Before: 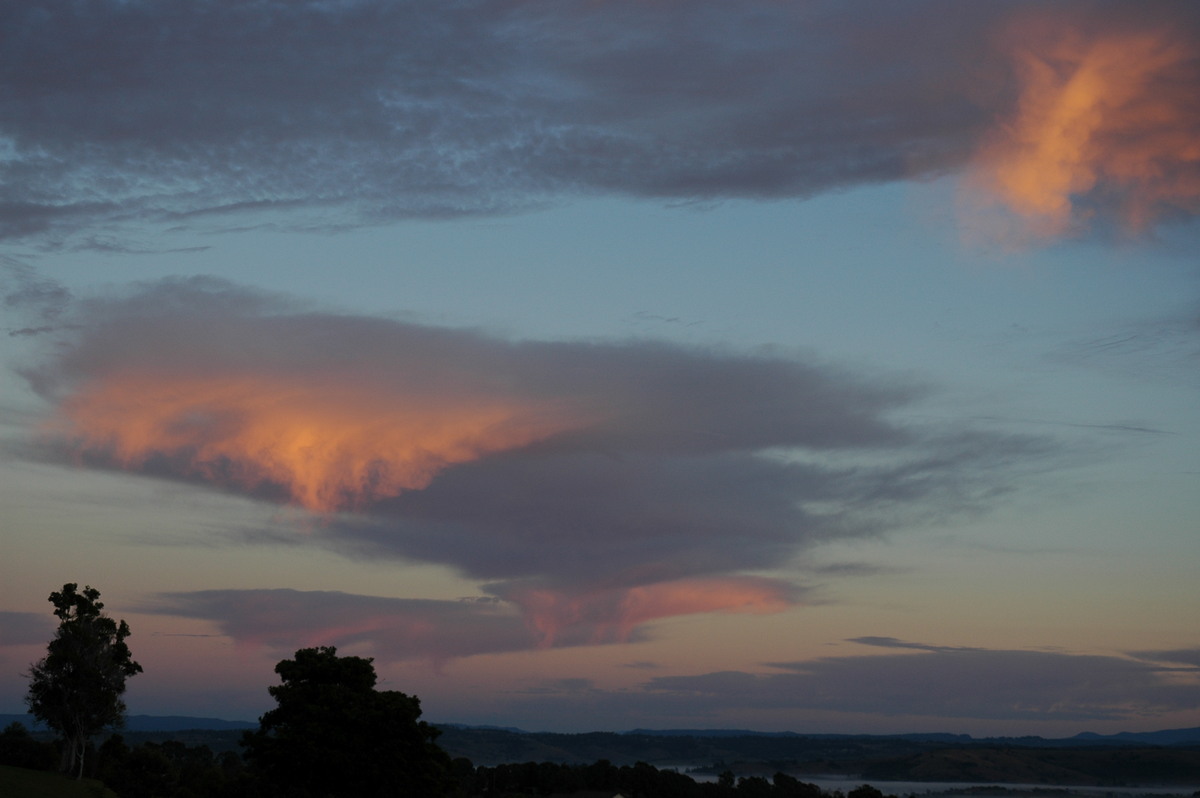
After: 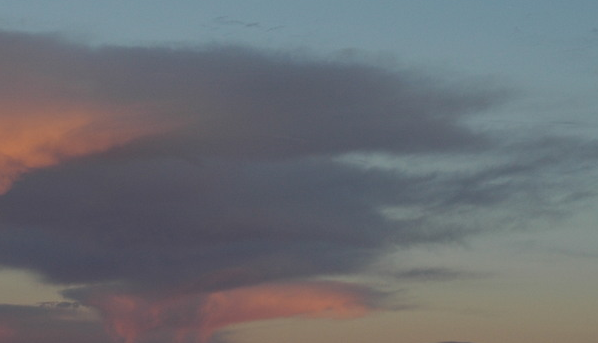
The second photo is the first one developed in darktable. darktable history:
crop: left 35.073%, top 37.012%, right 15.023%, bottom 19.967%
